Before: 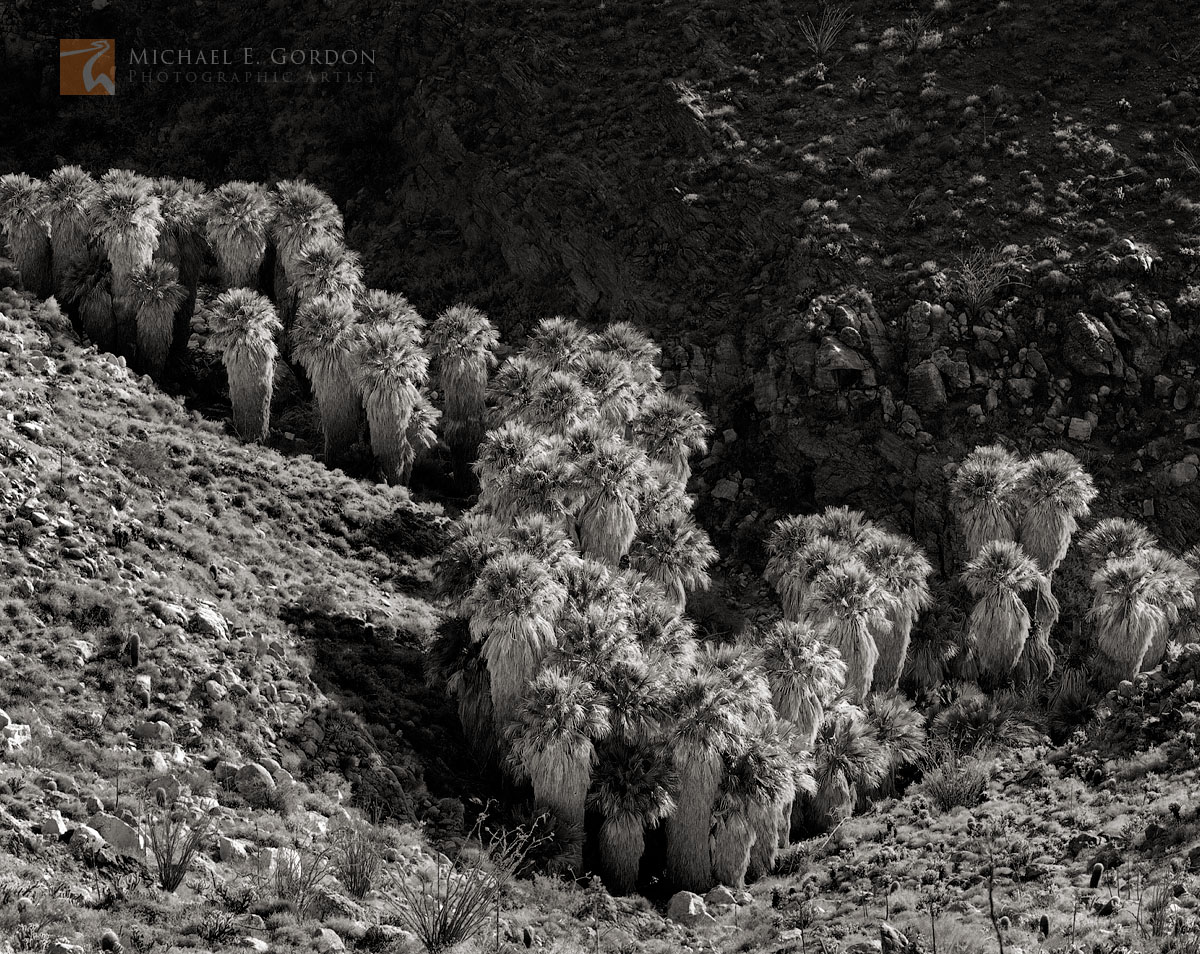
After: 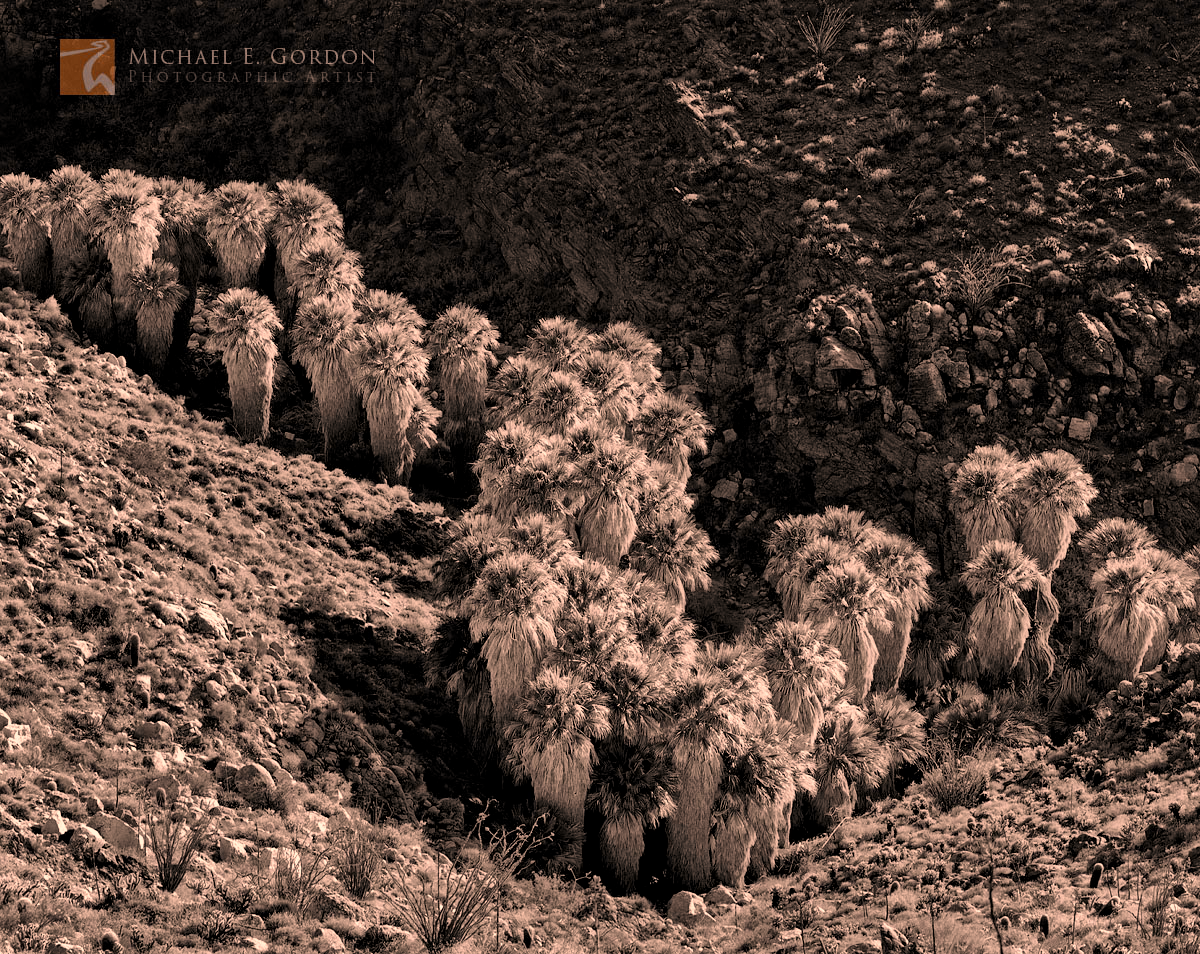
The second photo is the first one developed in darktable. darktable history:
shadows and highlights: shadows 32.83, highlights -47.7, soften with gaussian
local contrast: mode bilateral grid, contrast 30, coarseness 25, midtone range 0.2
color correction: highlights a* 21.88, highlights b* 22.25
